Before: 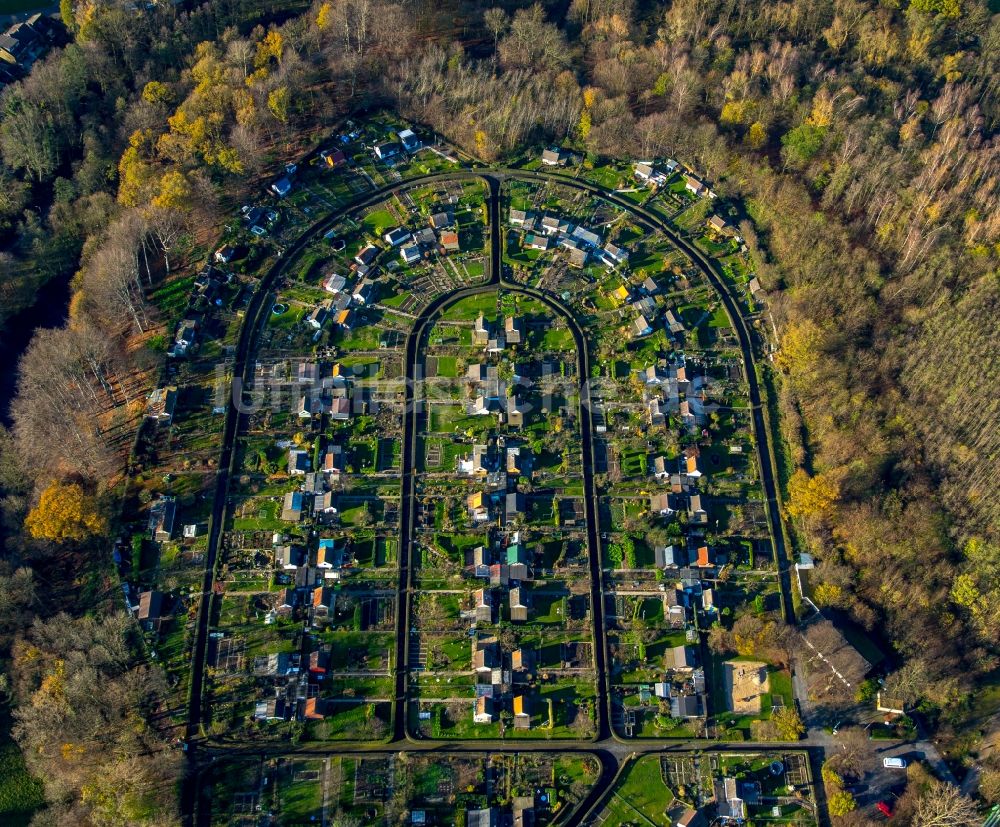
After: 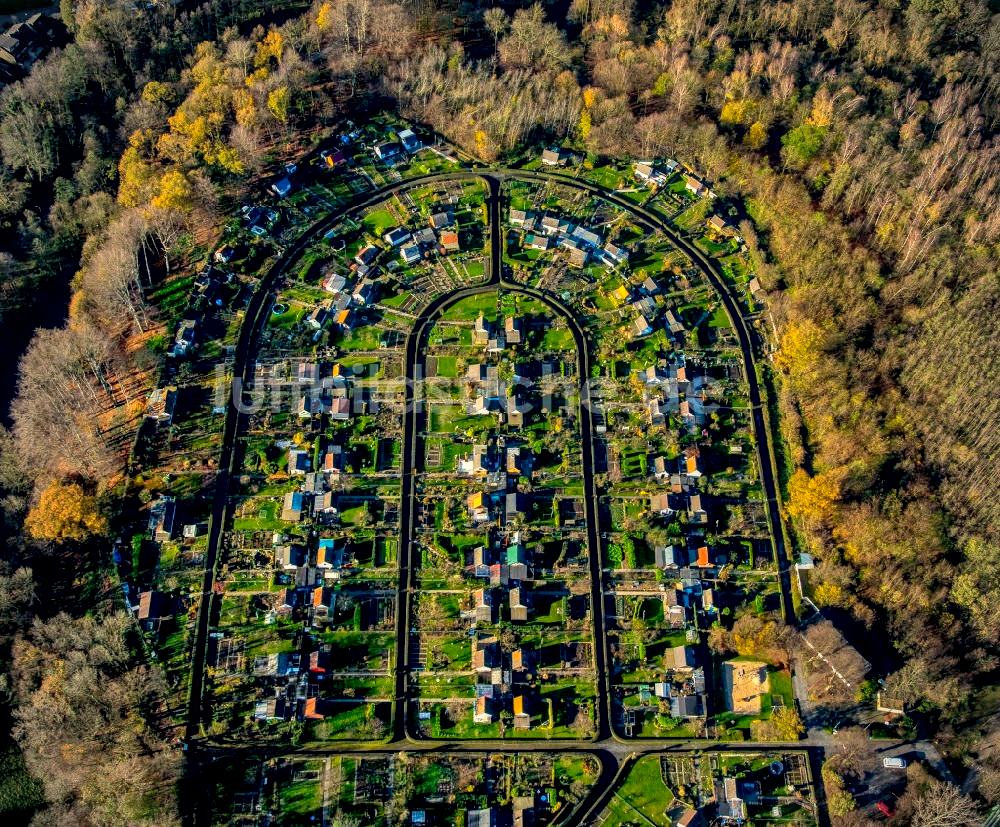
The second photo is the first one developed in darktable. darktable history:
shadows and highlights: shadows 43.71, white point adjustment -1.46, soften with gaussian
white balance: red 1.045, blue 0.932
local contrast: on, module defaults
vignetting: unbound false
exposure: black level correction 0.01, exposure 0.014 EV, compensate highlight preservation false
contrast brightness saturation: contrast 0.07, brightness 0.08, saturation 0.18
